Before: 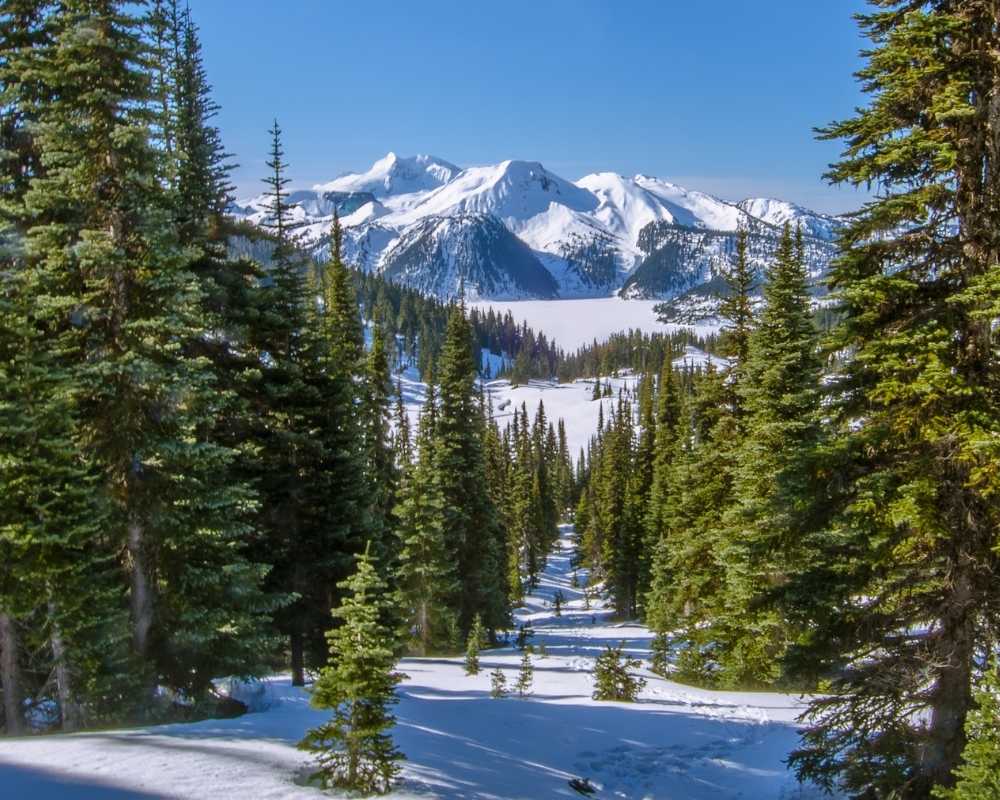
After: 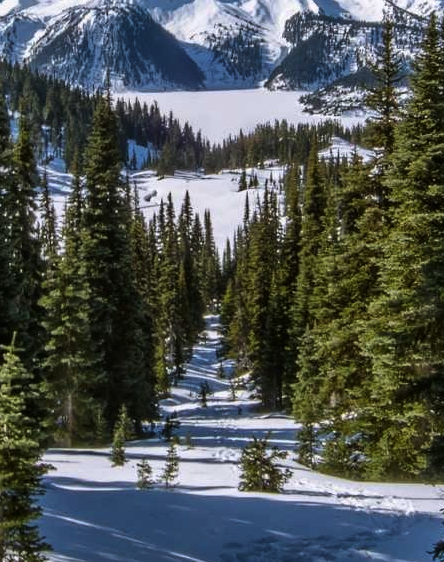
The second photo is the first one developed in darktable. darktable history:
crop: left 35.432%, top 26.233%, right 20.145%, bottom 3.432%
tone curve: curves: ch0 [(0, 0) (0.153, 0.06) (1, 1)], color space Lab, linked channels, preserve colors none
